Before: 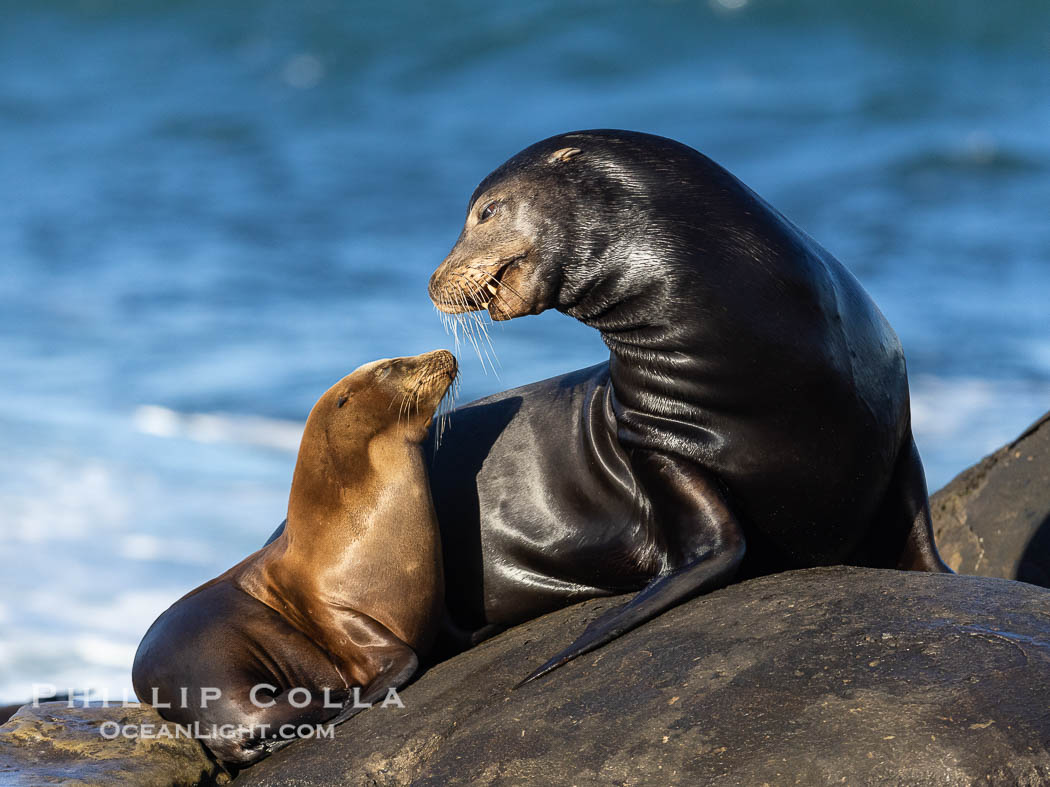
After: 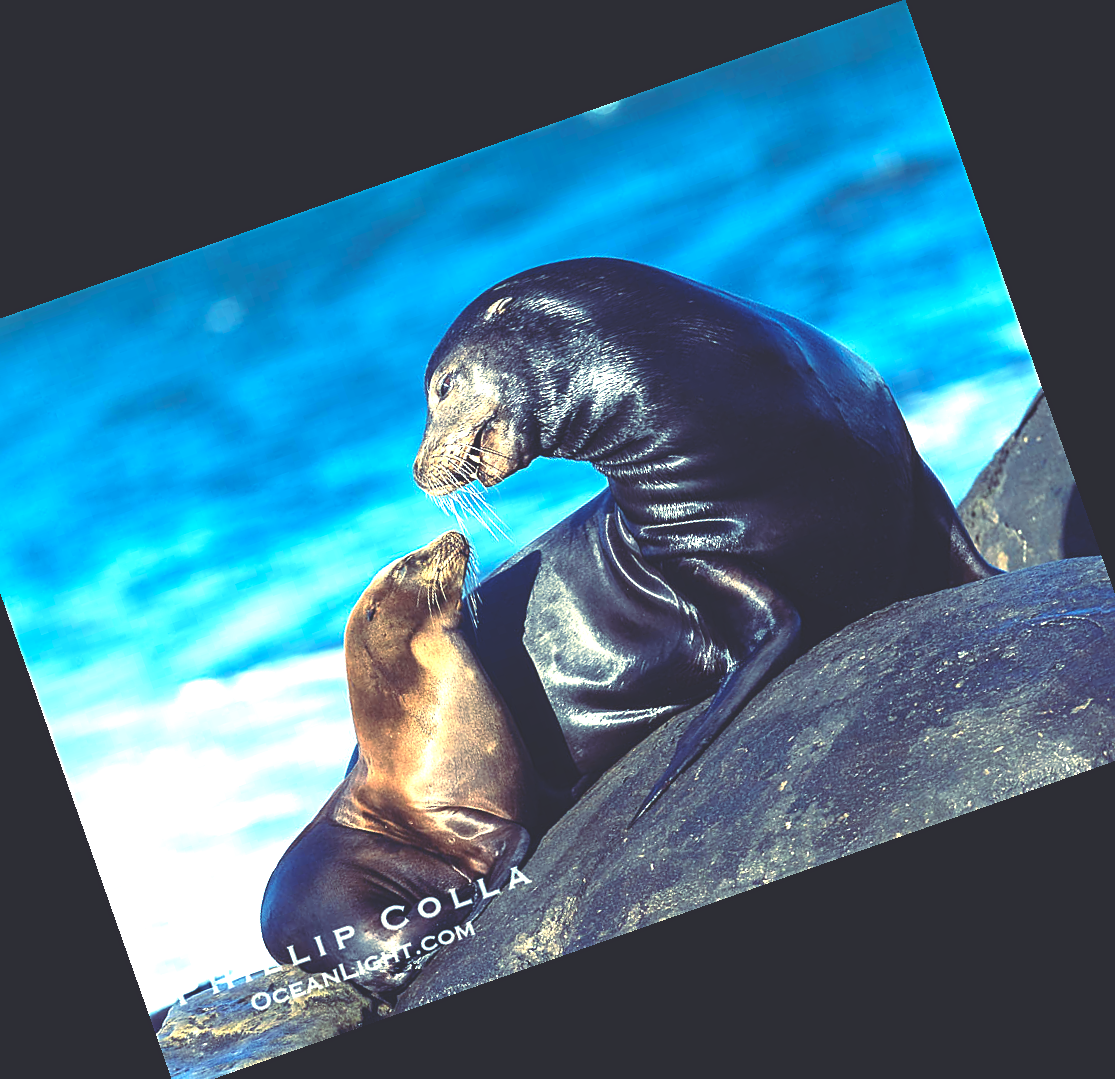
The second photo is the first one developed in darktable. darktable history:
sharpen: on, module defaults
crop and rotate: angle 19.43°, left 6.812%, right 4.125%, bottom 1.087%
exposure: black level correction 0, exposure 1.2 EV, compensate exposure bias true, compensate highlight preservation false
rgb curve: curves: ch0 [(0, 0.186) (0.314, 0.284) (0.576, 0.466) (0.805, 0.691) (0.936, 0.886)]; ch1 [(0, 0.186) (0.314, 0.284) (0.581, 0.534) (0.771, 0.746) (0.936, 0.958)]; ch2 [(0, 0.216) (0.275, 0.39) (1, 1)], mode RGB, independent channels, compensate middle gray true, preserve colors none
